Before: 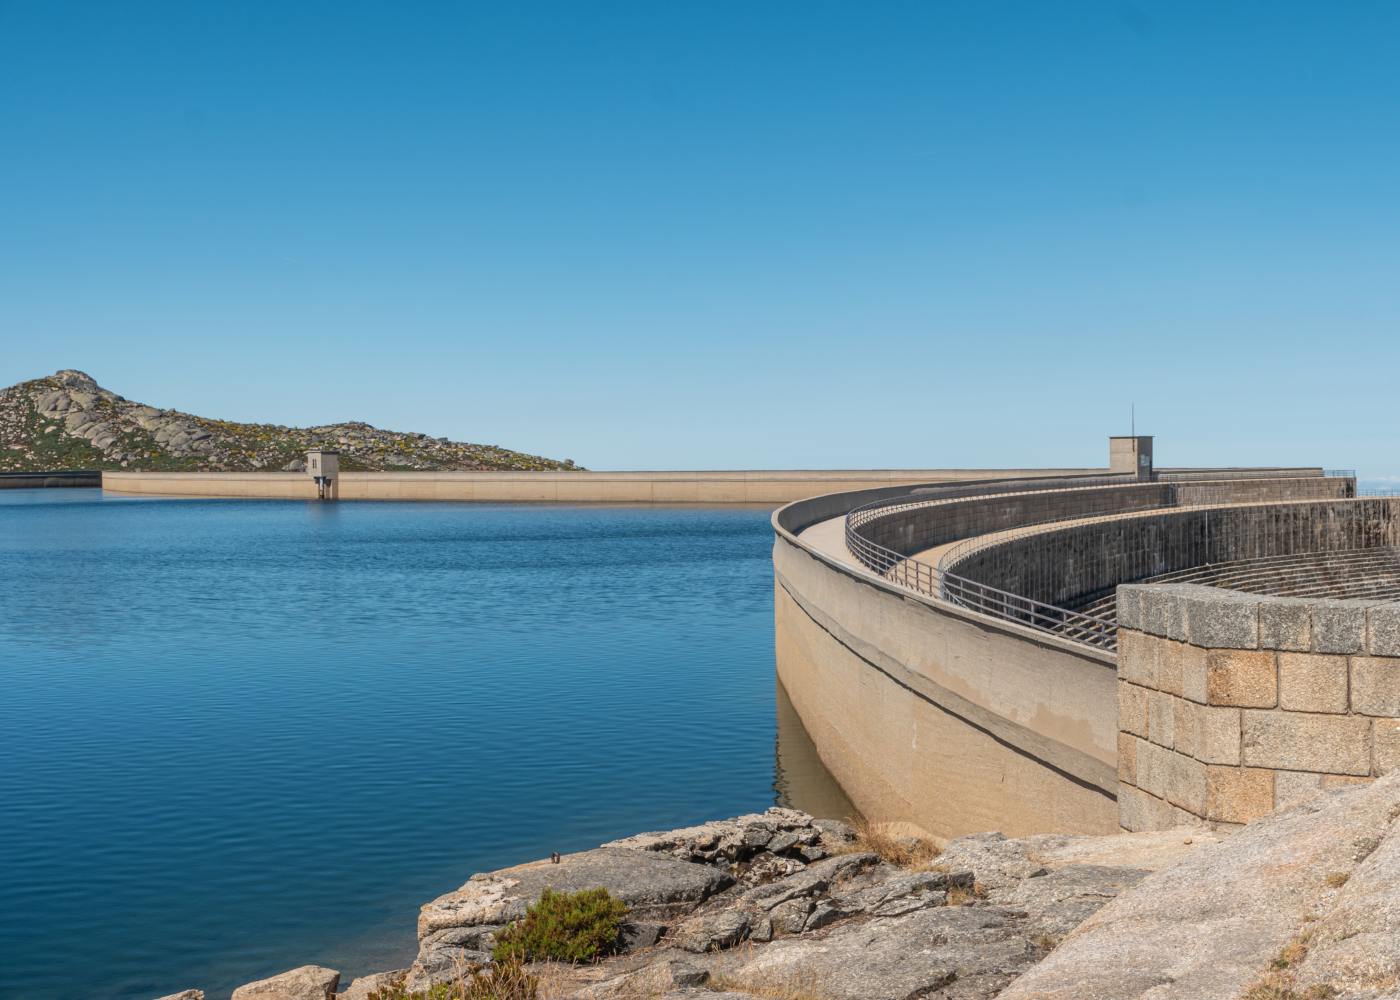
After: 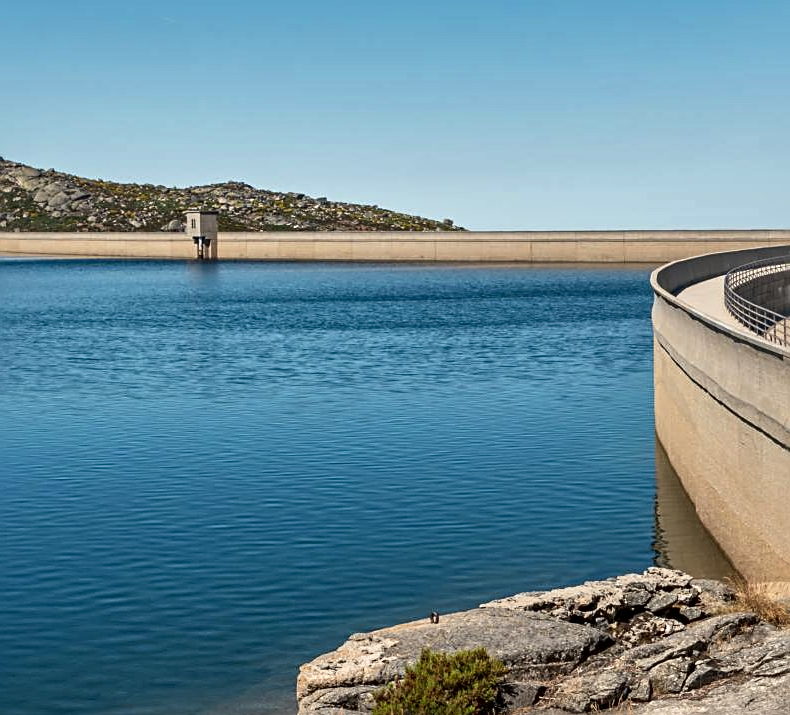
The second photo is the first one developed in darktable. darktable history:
color correction: highlights b* 2.92
contrast equalizer: octaves 7, y [[0.511, 0.558, 0.631, 0.632, 0.559, 0.512], [0.5 ×6], [0.507, 0.559, 0.627, 0.644, 0.647, 0.647], [0 ×6], [0 ×6]], mix 0.319
local contrast: mode bilateral grid, contrast 19, coarseness 50, detail 161%, midtone range 0.2
crop: left 8.673%, top 24.022%, right 34.879%, bottom 4.406%
sharpen: on, module defaults
